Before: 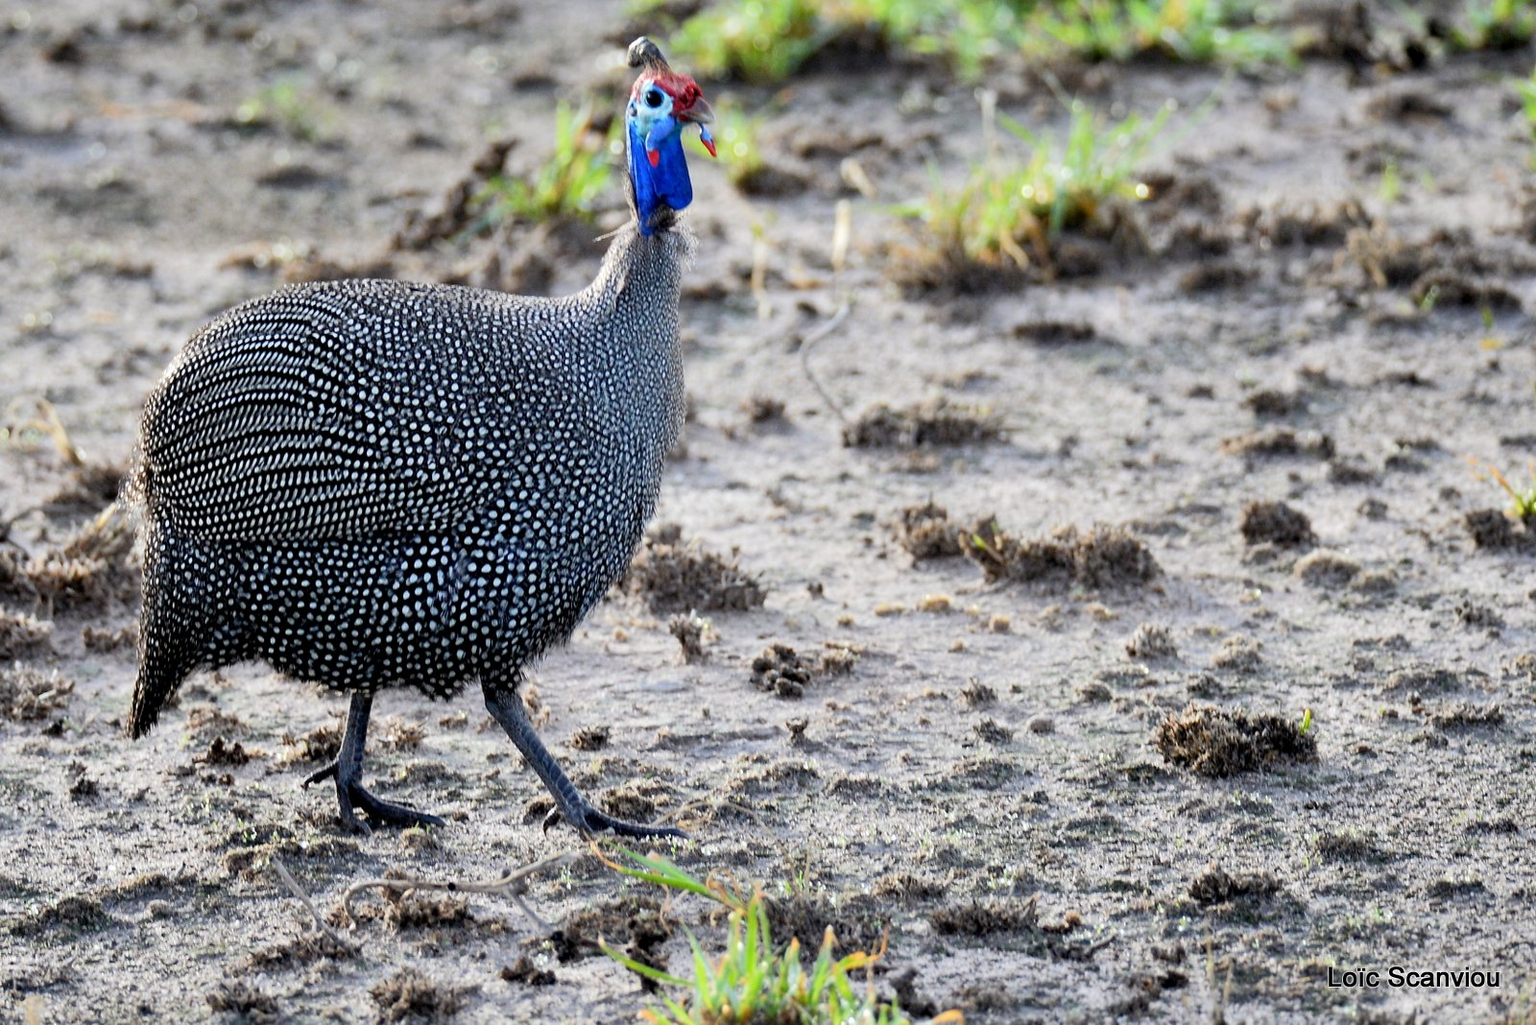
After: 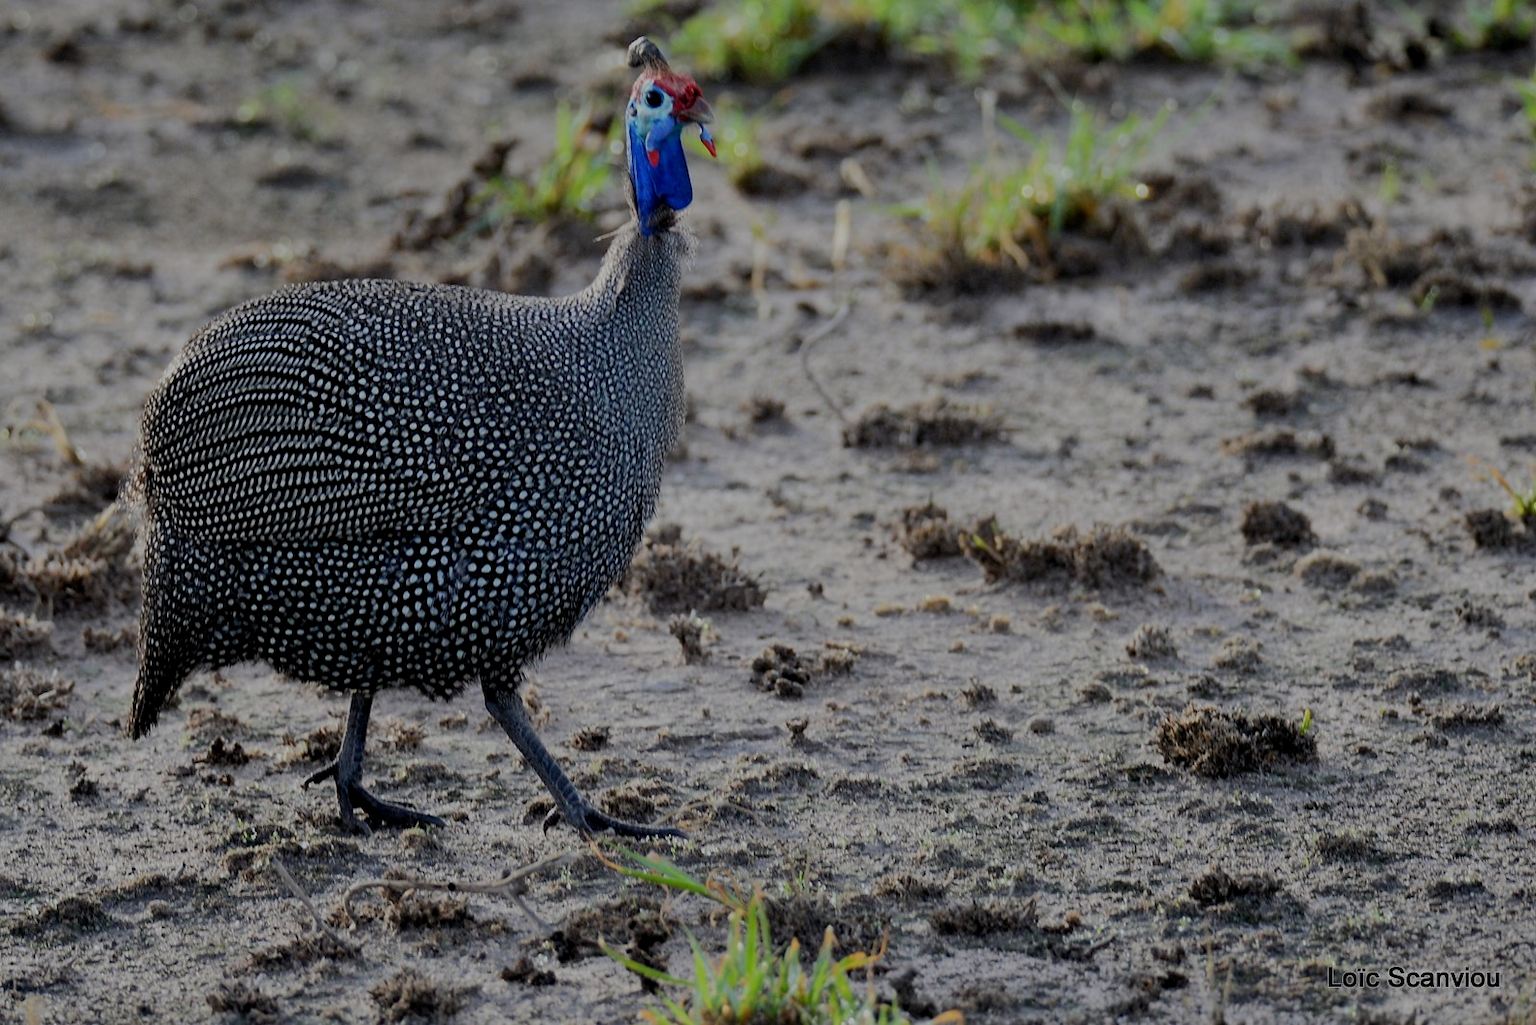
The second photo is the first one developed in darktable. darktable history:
exposure: black level correction 0.001, exposure 0.499 EV, compensate exposure bias true, compensate highlight preservation false
color correction: highlights b* 0.046
